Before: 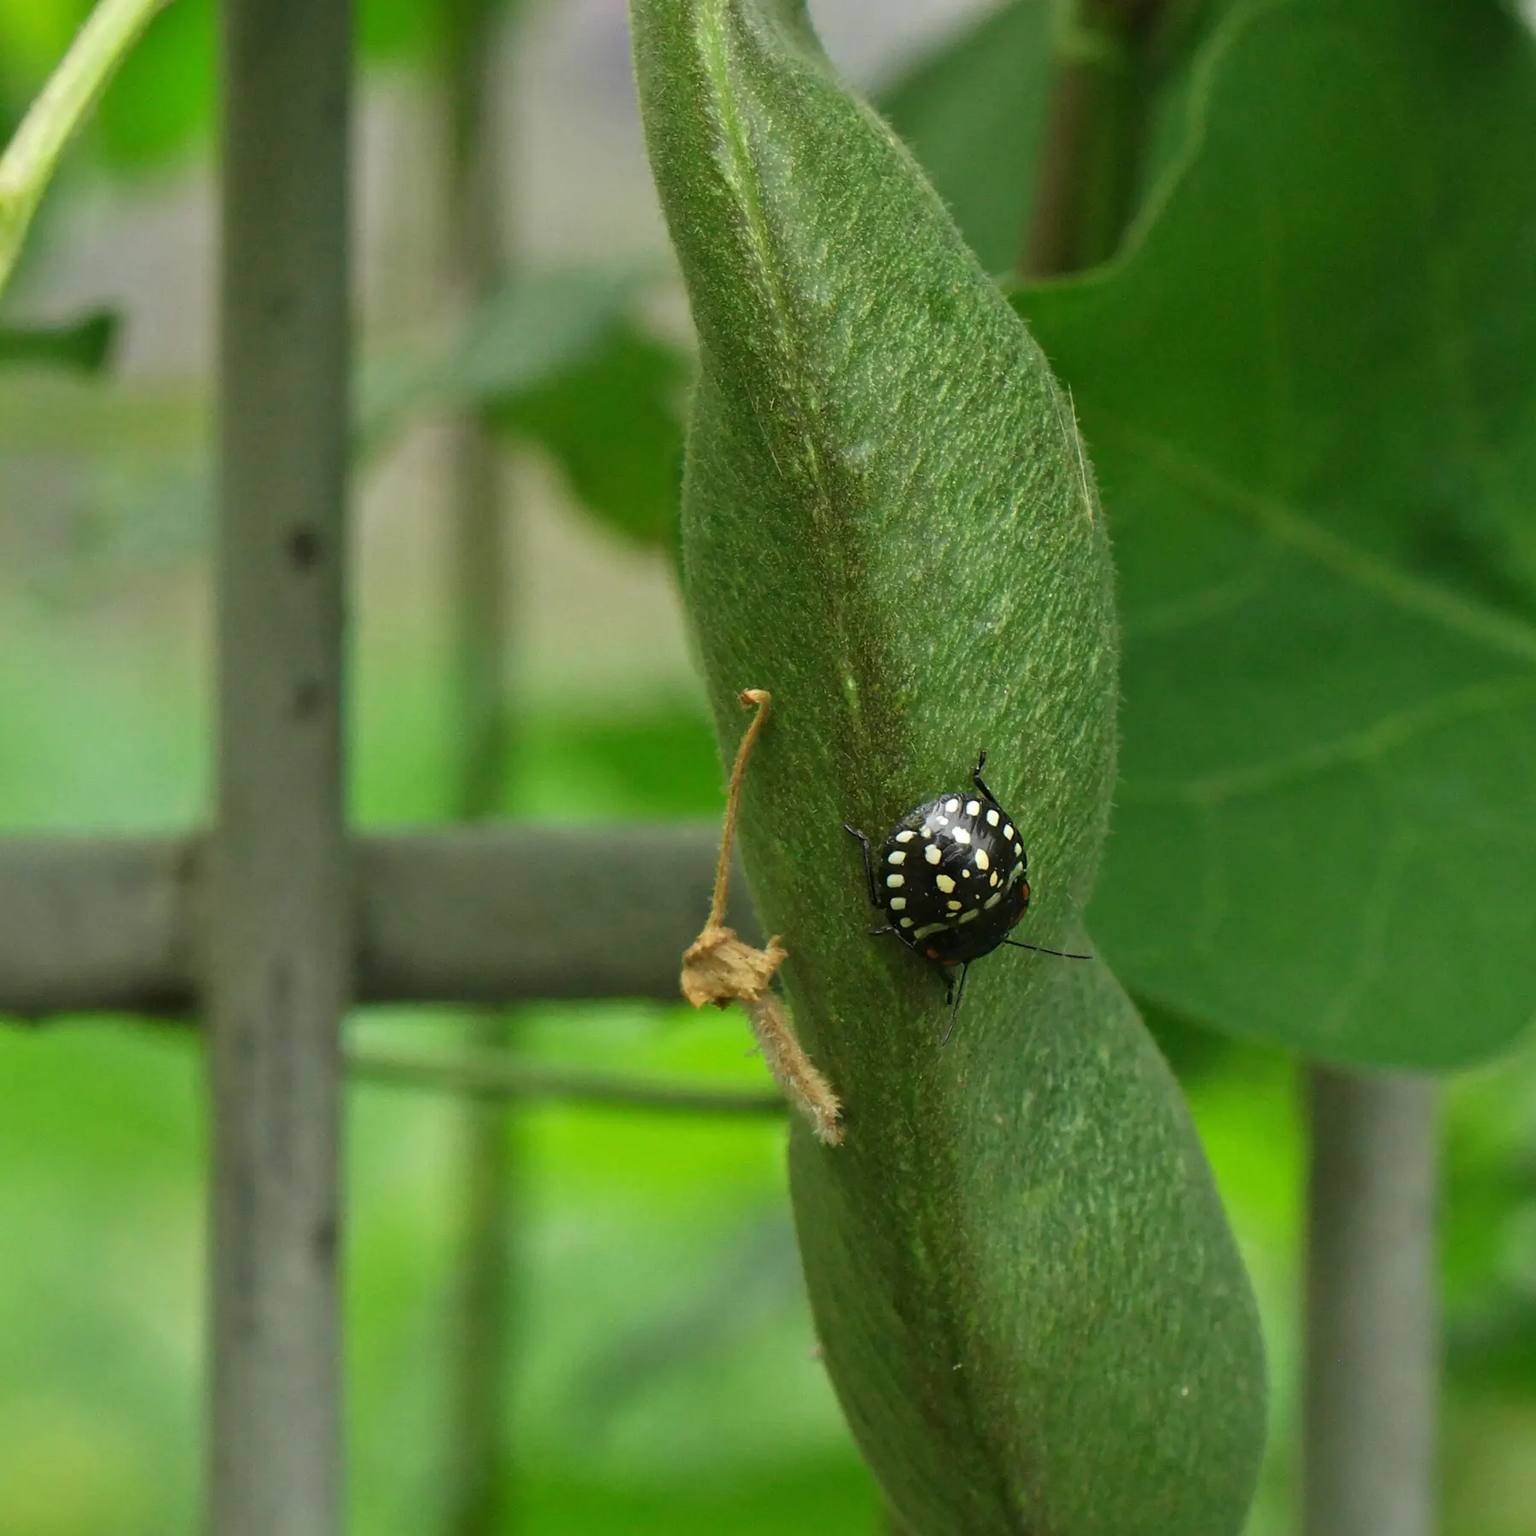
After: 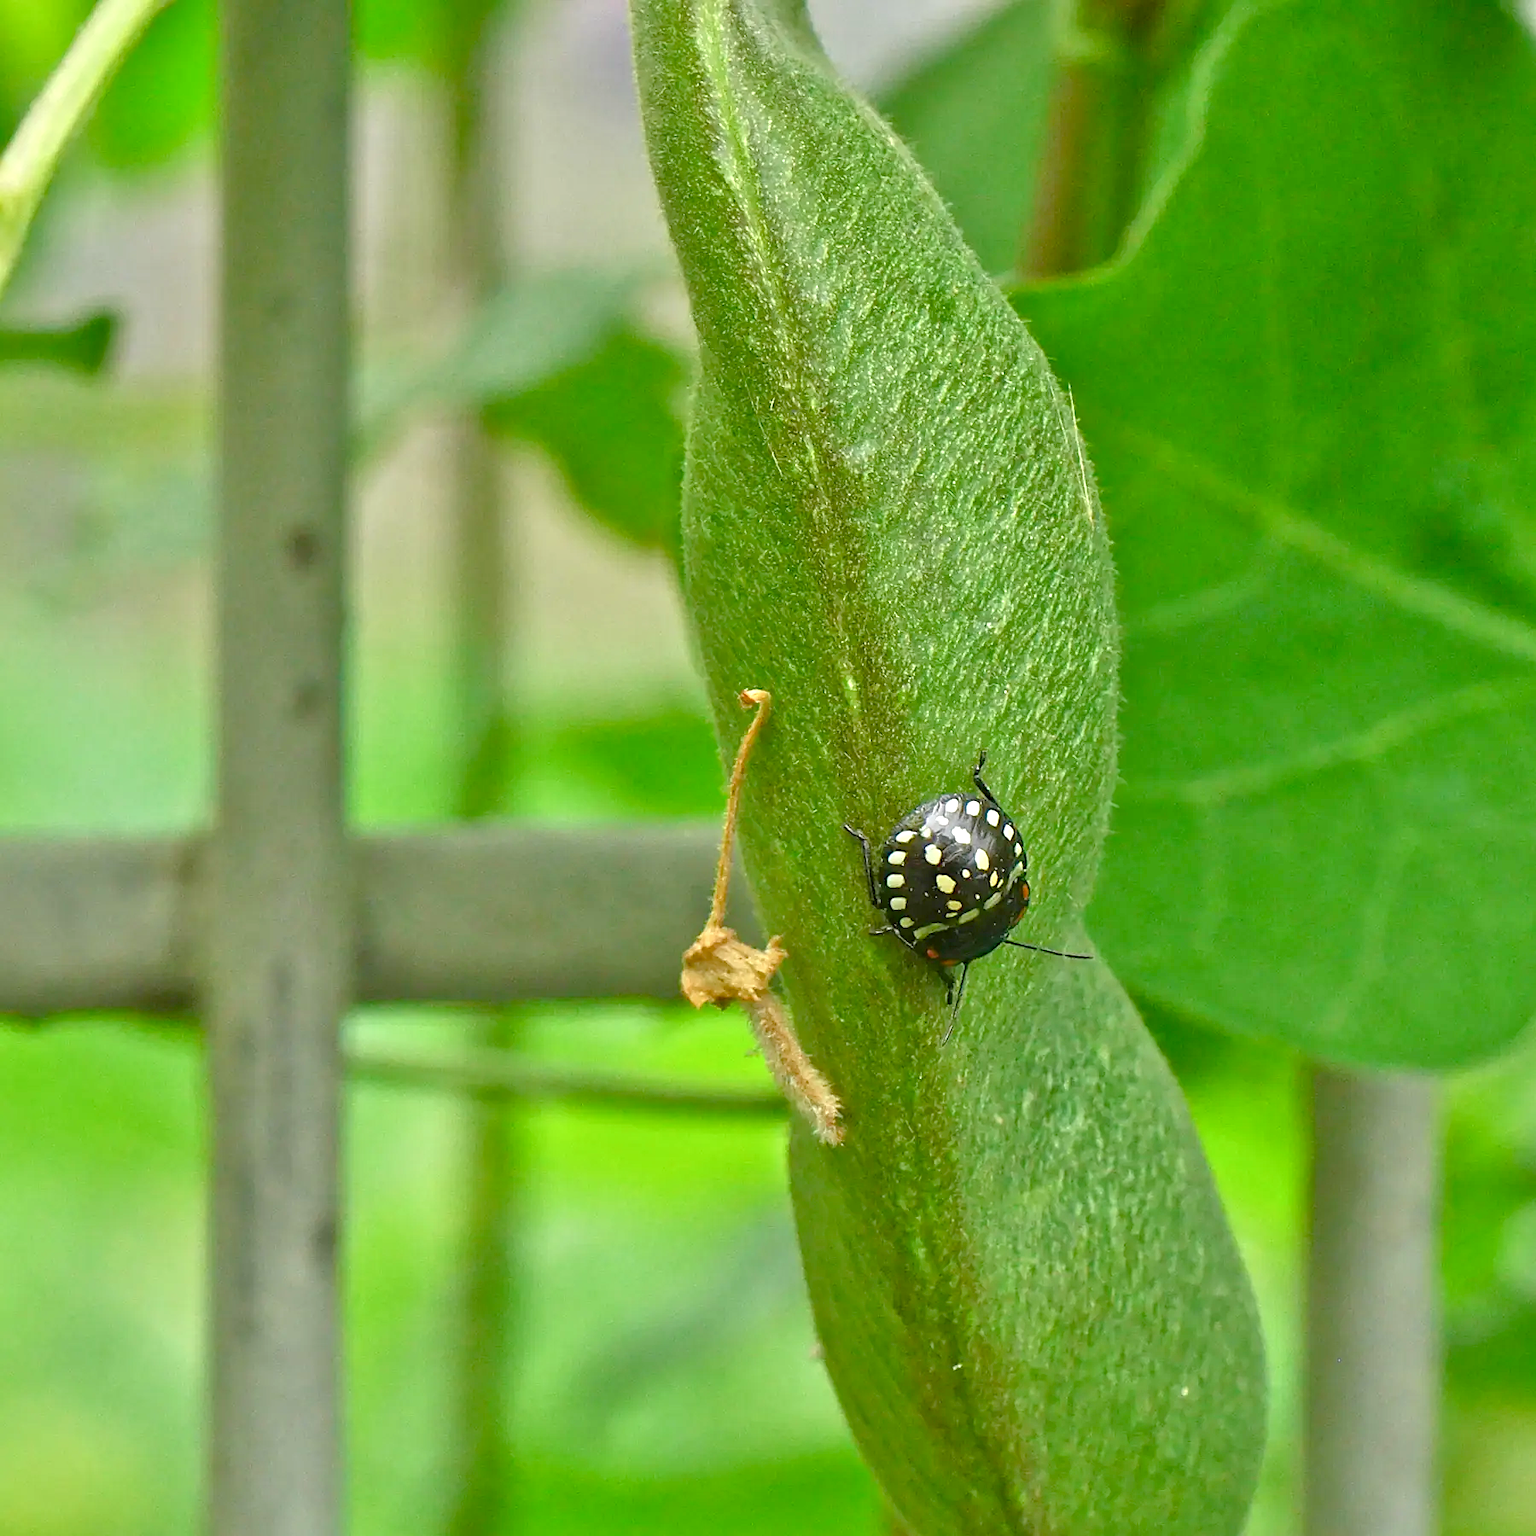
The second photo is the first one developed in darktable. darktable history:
color balance rgb: perceptual saturation grading › global saturation 24.958%, perceptual saturation grading › highlights -28.709%, perceptual saturation grading › shadows 33.079%
sharpen: on, module defaults
tone equalizer: -8 EV 1.99 EV, -7 EV 1.99 EV, -6 EV 1.97 EV, -5 EV 2 EV, -4 EV 2 EV, -3 EV 1.48 EV, -2 EV 0.974 EV, -1 EV 0.515 EV
